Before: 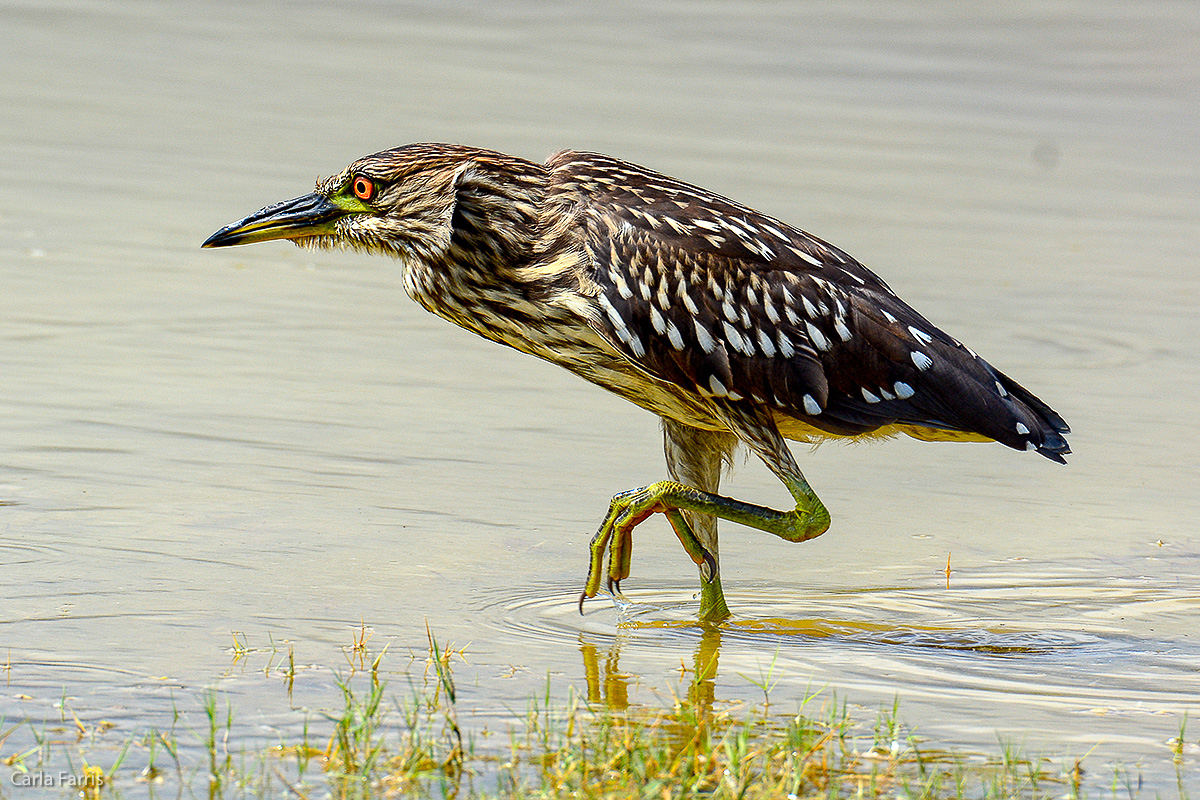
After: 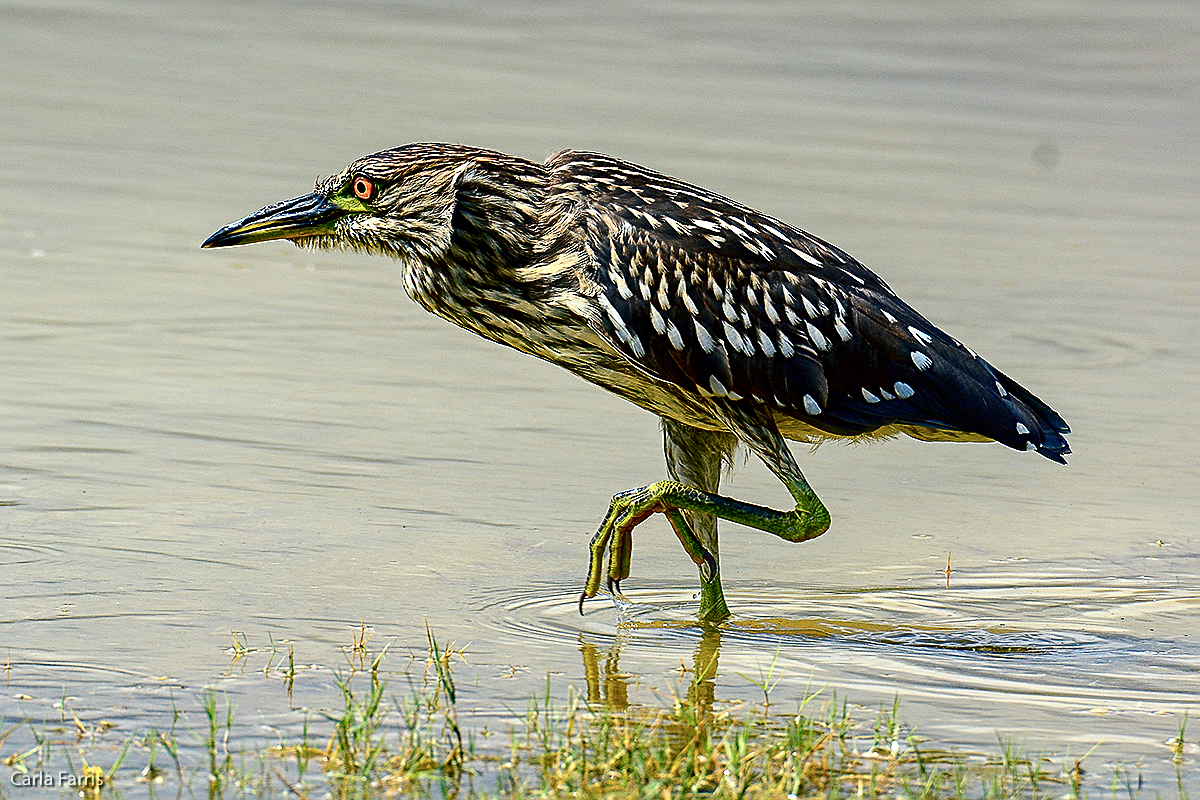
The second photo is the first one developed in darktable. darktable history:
color balance rgb: shadows lift › luminance -28.508%, shadows lift › chroma 10.227%, shadows lift › hue 231.06°, linear chroma grading › global chroma 8.928%, perceptual saturation grading › global saturation -31.724%, global vibrance 34.849%
sharpen: on, module defaults
contrast brightness saturation: contrast 0.066, brightness -0.145, saturation 0.106
